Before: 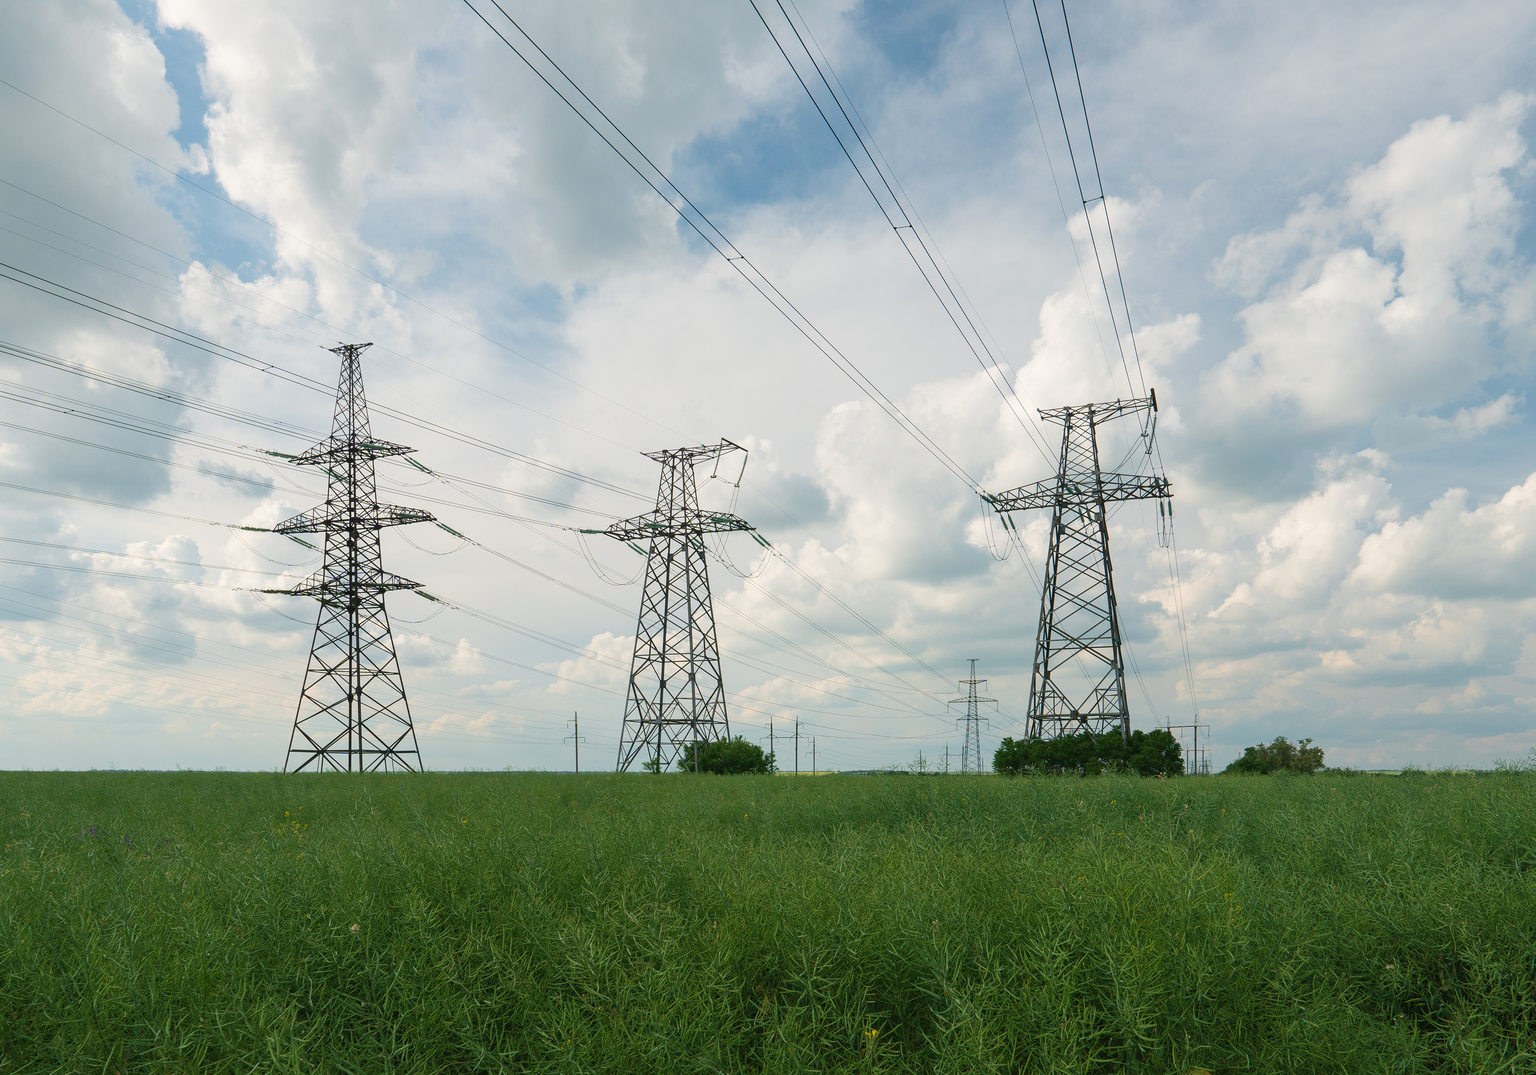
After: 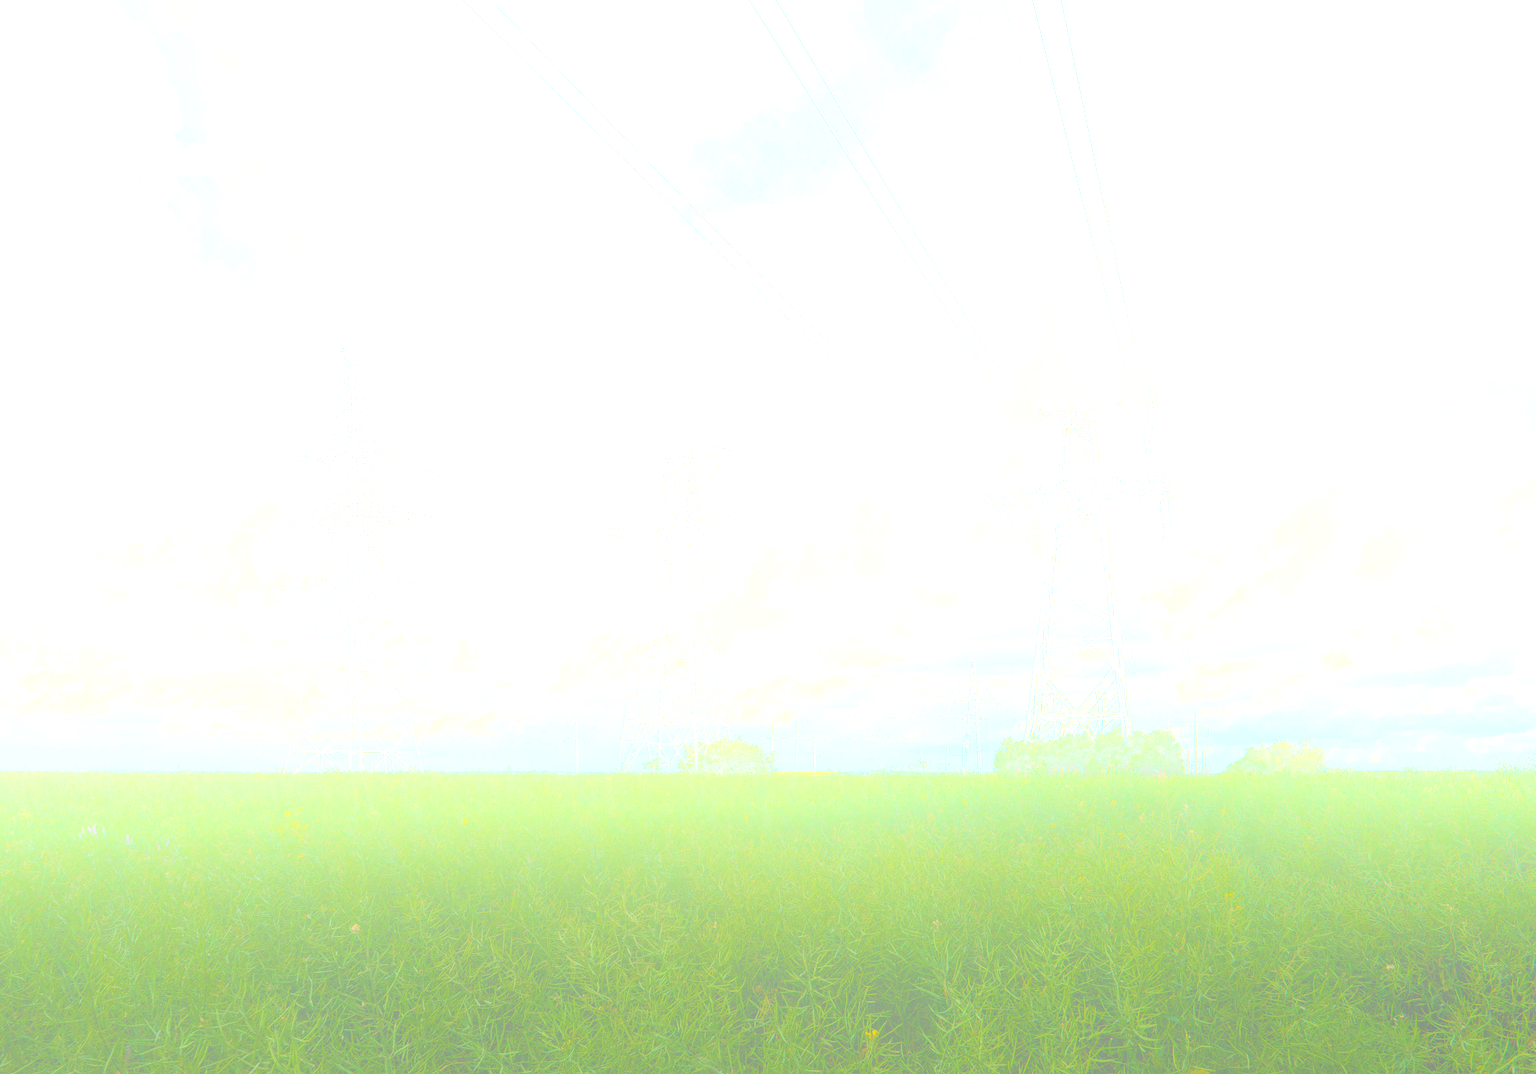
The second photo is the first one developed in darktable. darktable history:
color balance rgb: perceptual saturation grading › global saturation 20%, global vibrance 20%
bloom: size 85%, threshold 5%, strength 85%
levels: levels [0, 0.478, 1]
